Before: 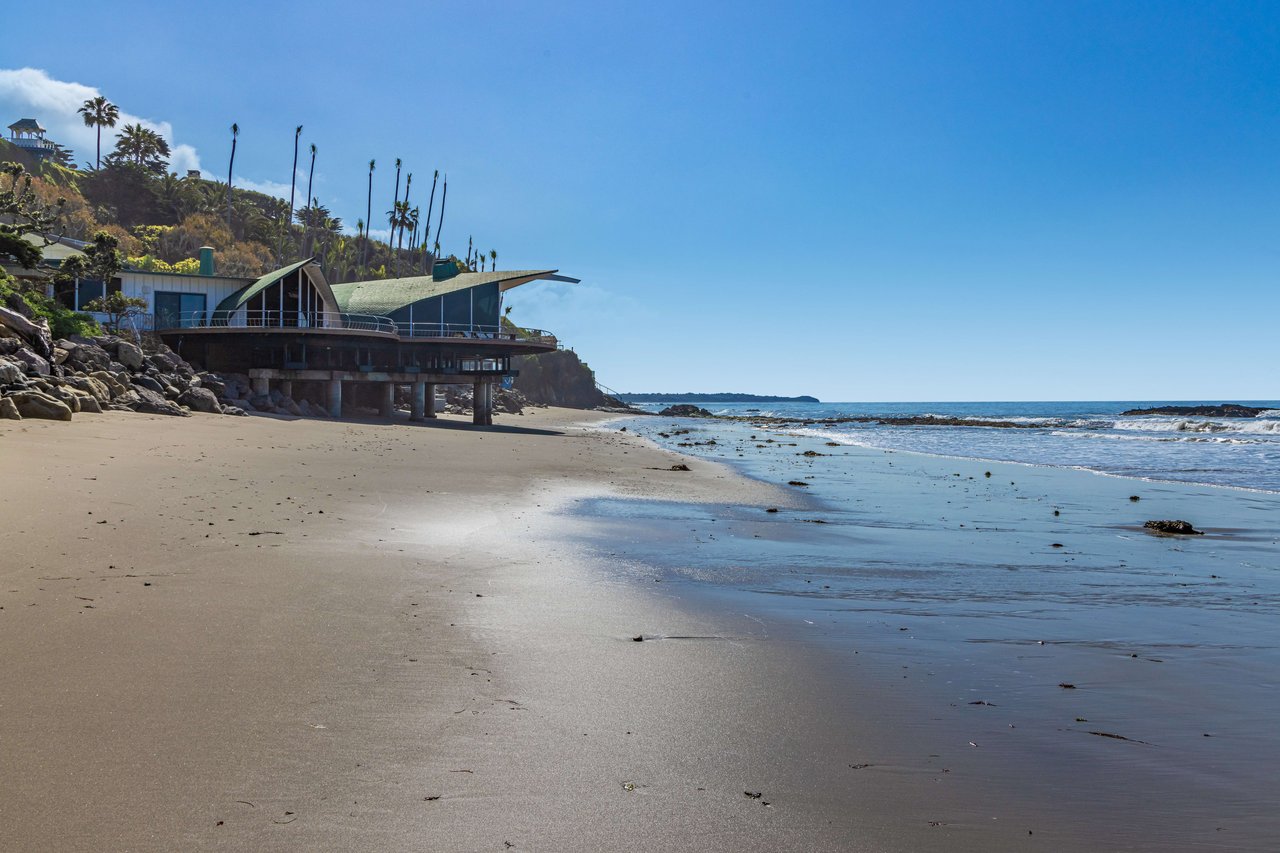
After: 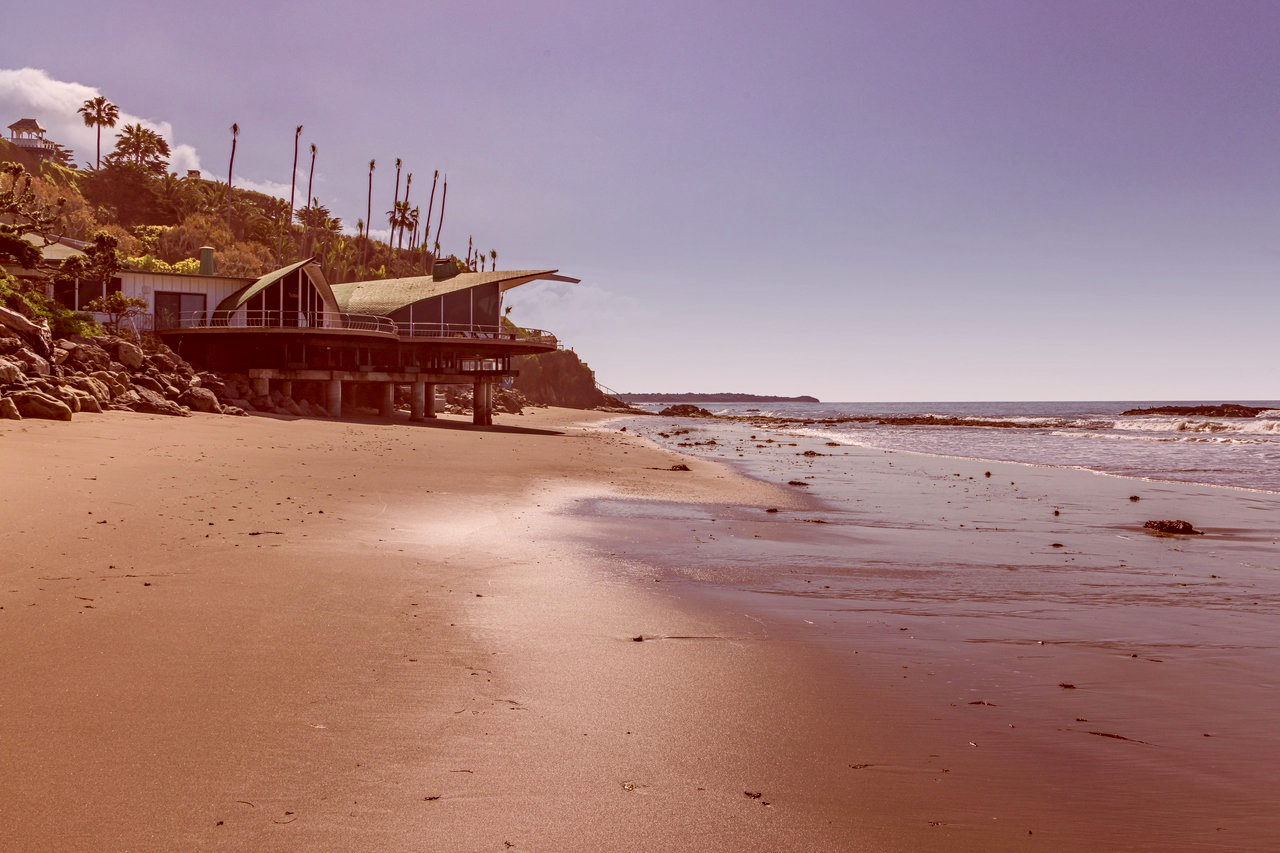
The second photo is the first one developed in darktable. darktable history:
color correction: highlights a* 9.09, highlights b* 9.05, shadows a* 39.79, shadows b* 39.45, saturation 0.812
